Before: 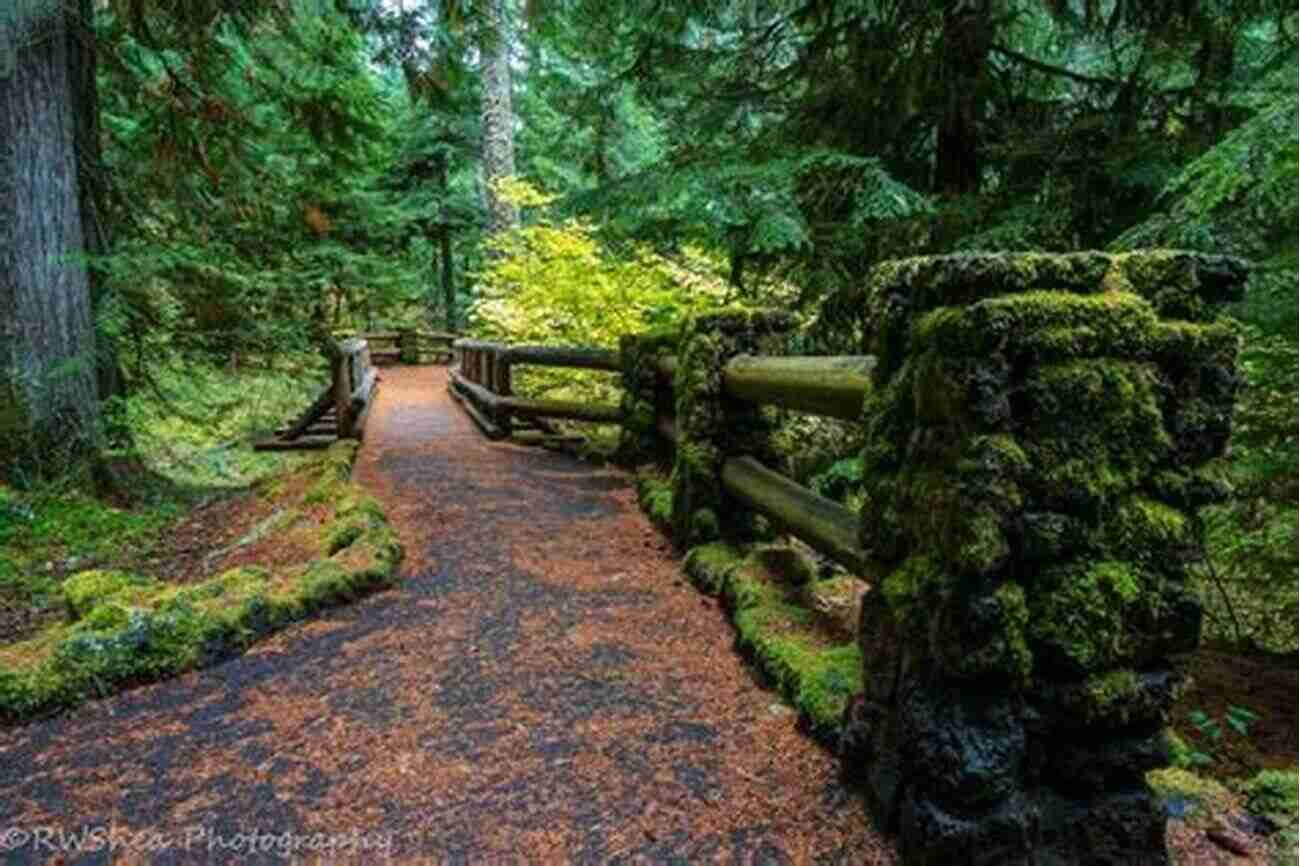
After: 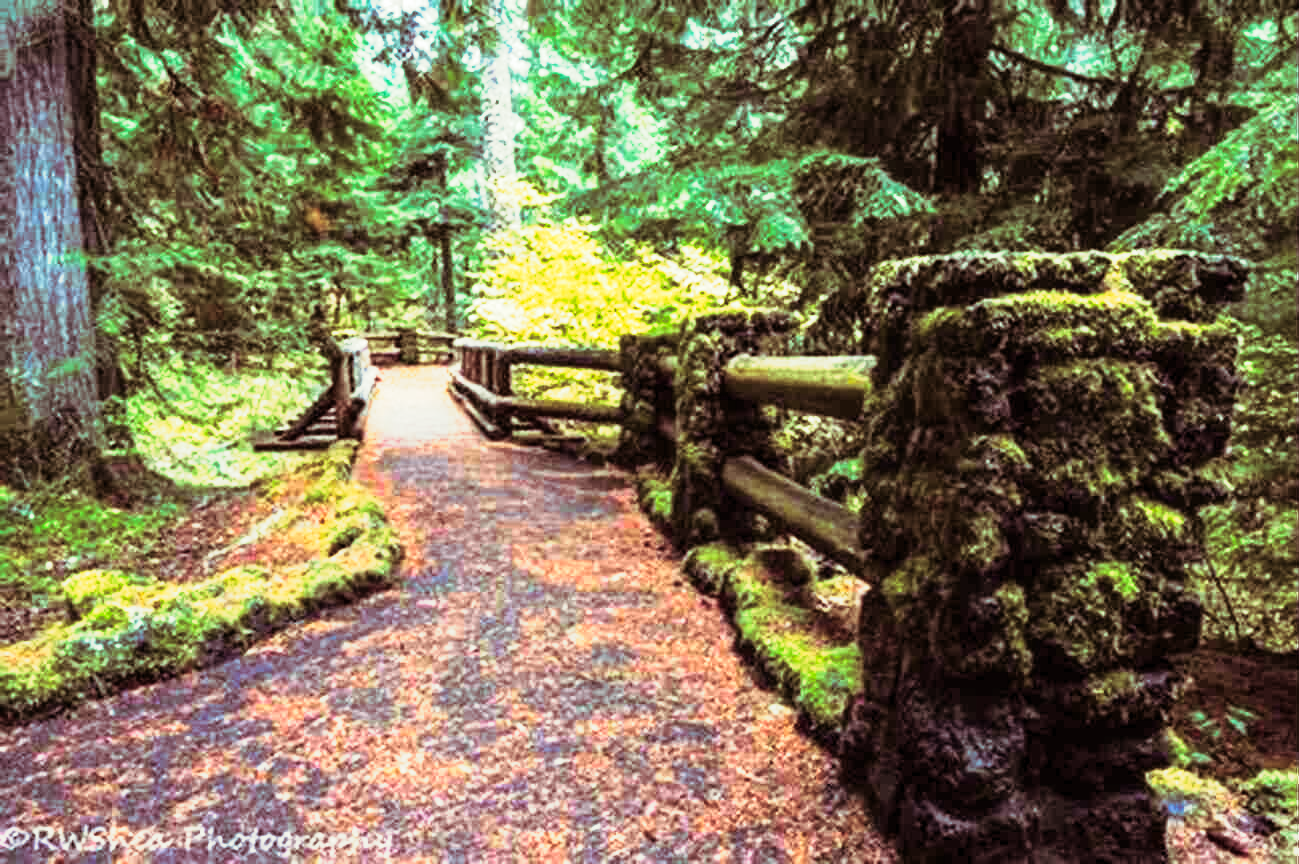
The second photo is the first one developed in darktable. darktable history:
crop: top 0.05%, bottom 0.098%
tone curve: curves: ch0 [(0, 0) (0.003, 0.005) (0.011, 0.018) (0.025, 0.041) (0.044, 0.072) (0.069, 0.113) (0.1, 0.163) (0.136, 0.221) (0.177, 0.289) (0.224, 0.366) (0.277, 0.452) (0.335, 0.546) (0.399, 0.65) (0.468, 0.763) (0.543, 0.885) (0.623, 0.93) (0.709, 0.946) (0.801, 0.963) (0.898, 0.981) (1, 1)], preserve colors none
split-toning: on, module defaults
